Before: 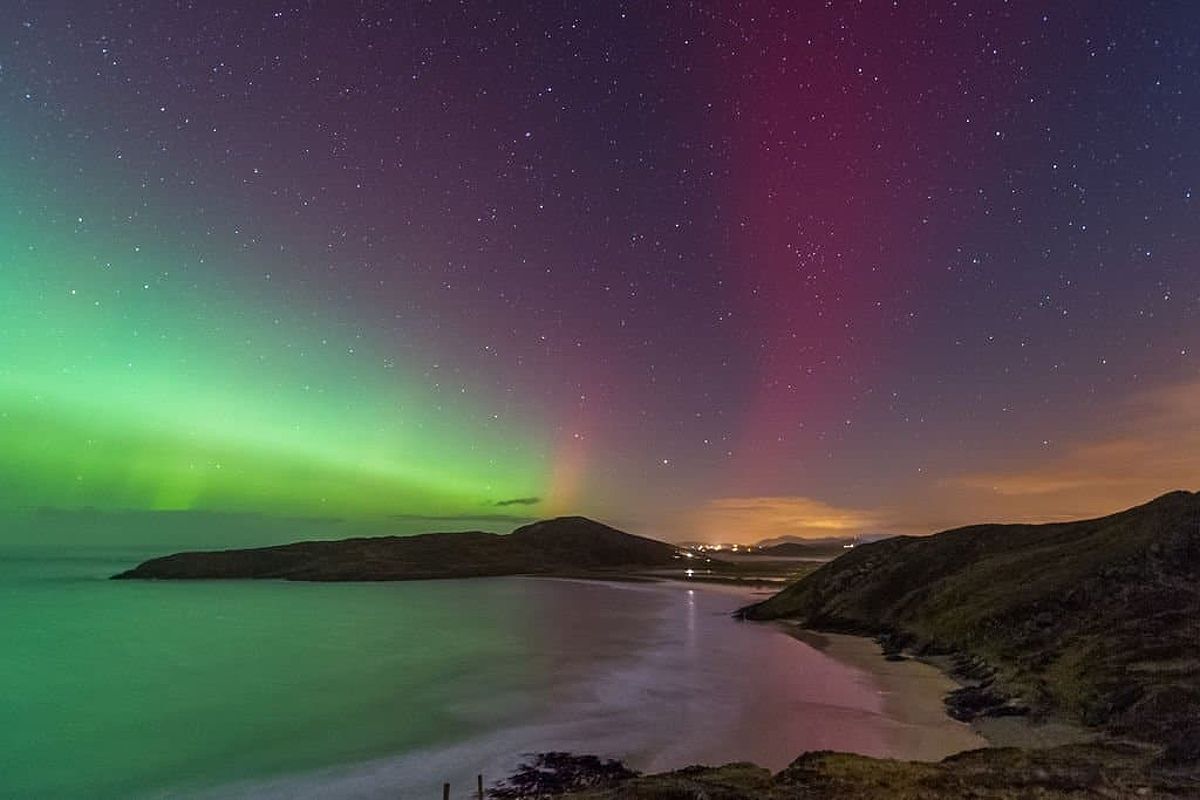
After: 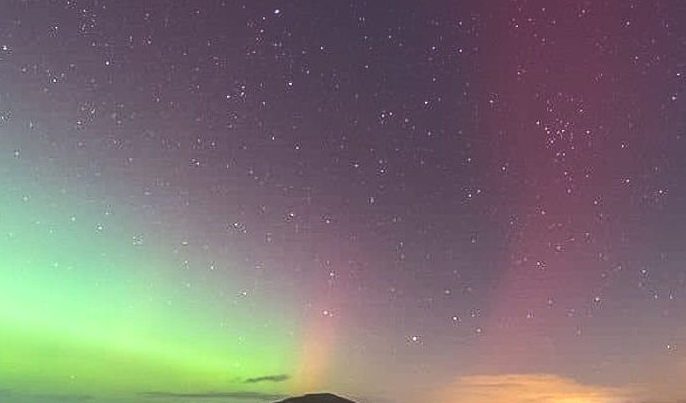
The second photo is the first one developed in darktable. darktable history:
tone curve: curves: ch0 [(0, 0.072) (0.249, 0.176) (0.518, 0.489) (0.832, 0.854) (1, 0.948)], color space Lab, linked channels, preserve colors none
crop: left 20.932%, top 15.471%, right 21.848%, bottom 34.081%
global tonemap: drago (0.7, 100)
